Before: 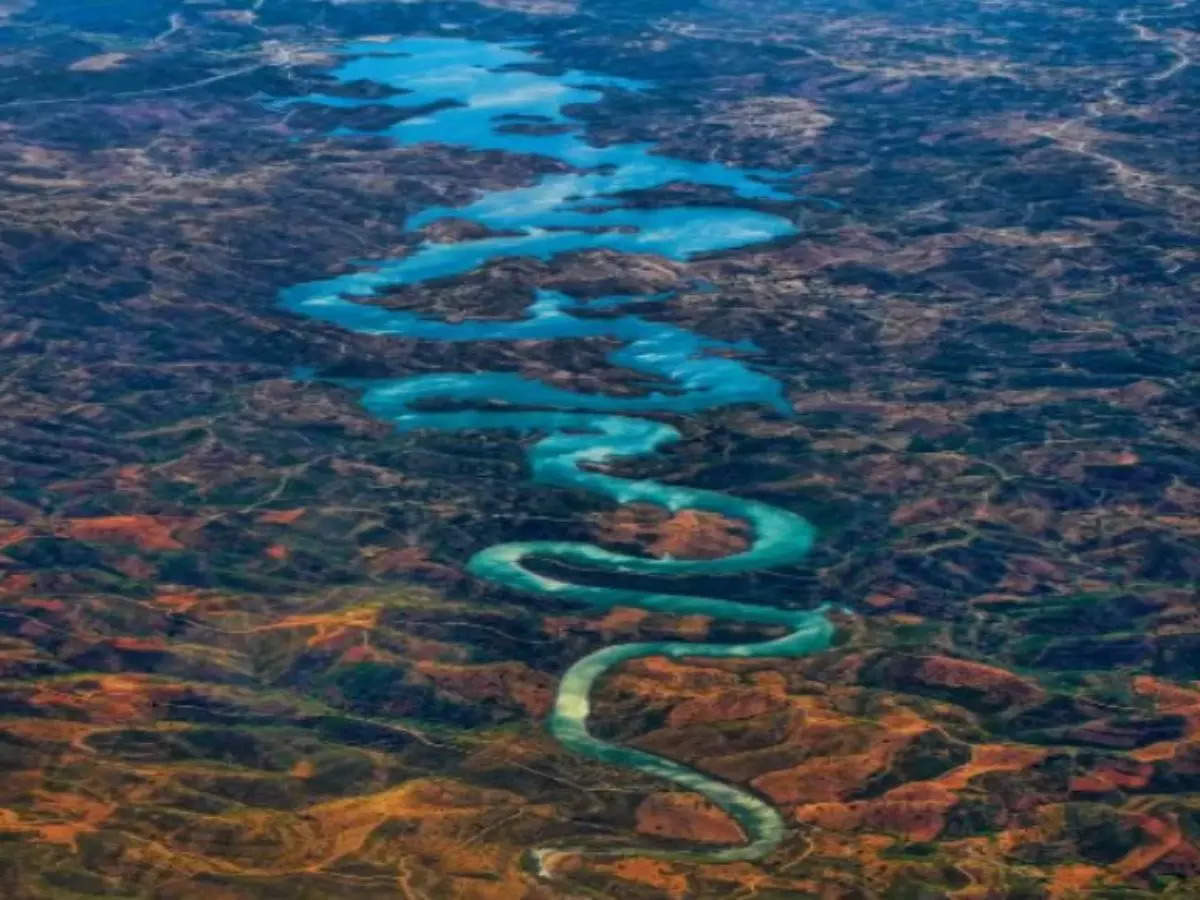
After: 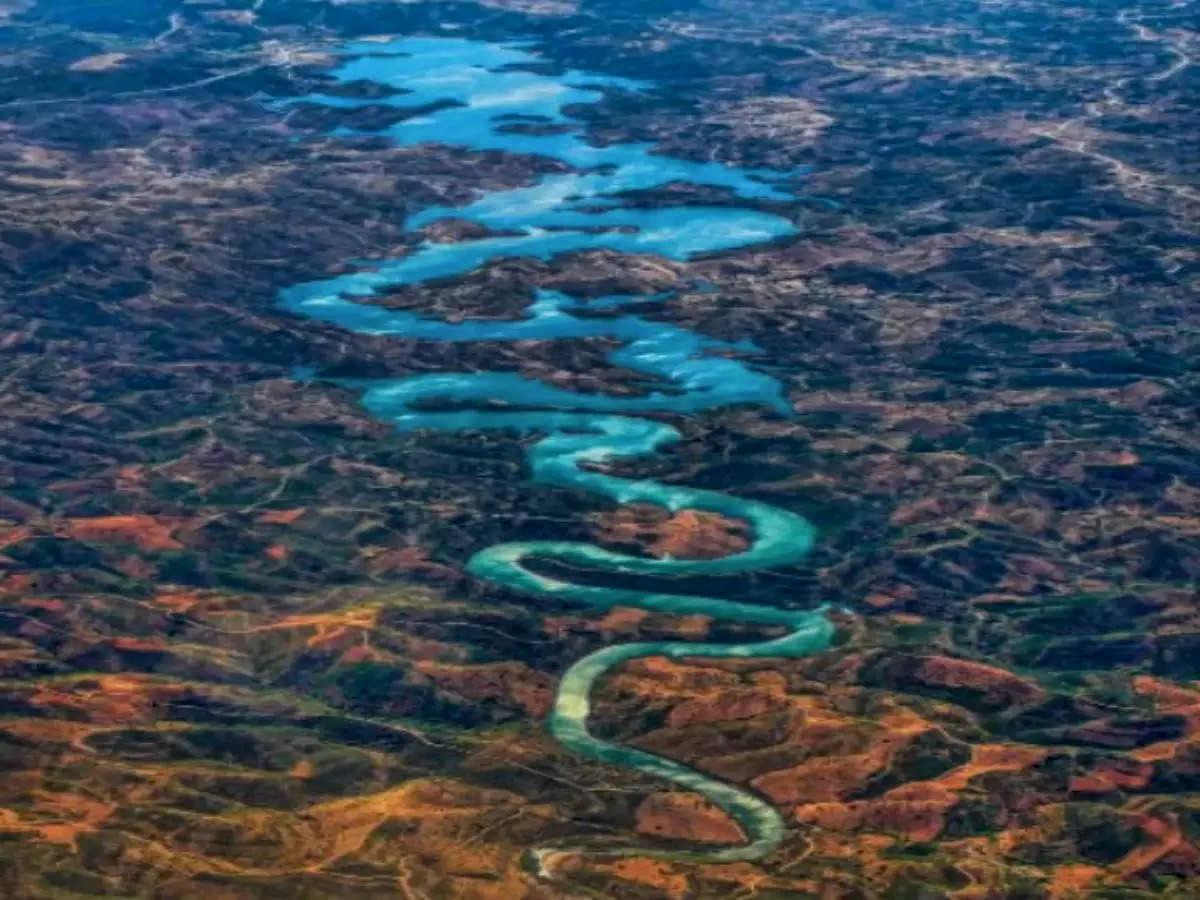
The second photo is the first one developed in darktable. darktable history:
local contrast: highlights 3%, shadows 1%, detail 133%
